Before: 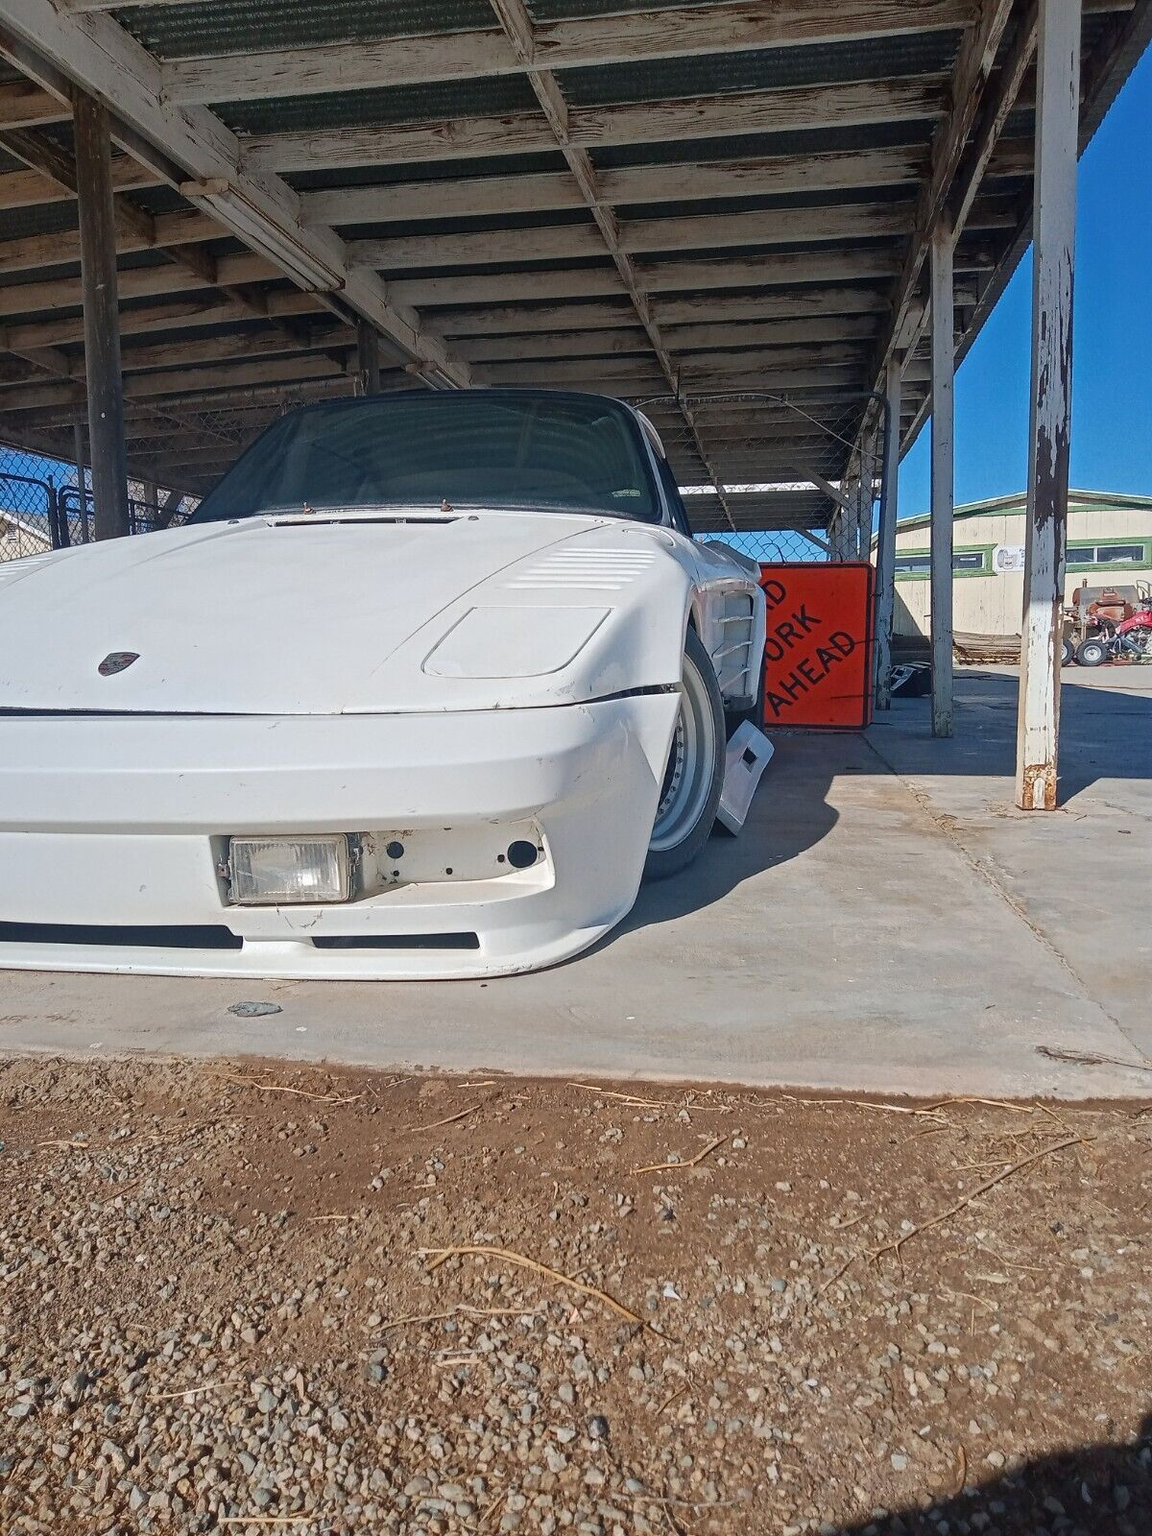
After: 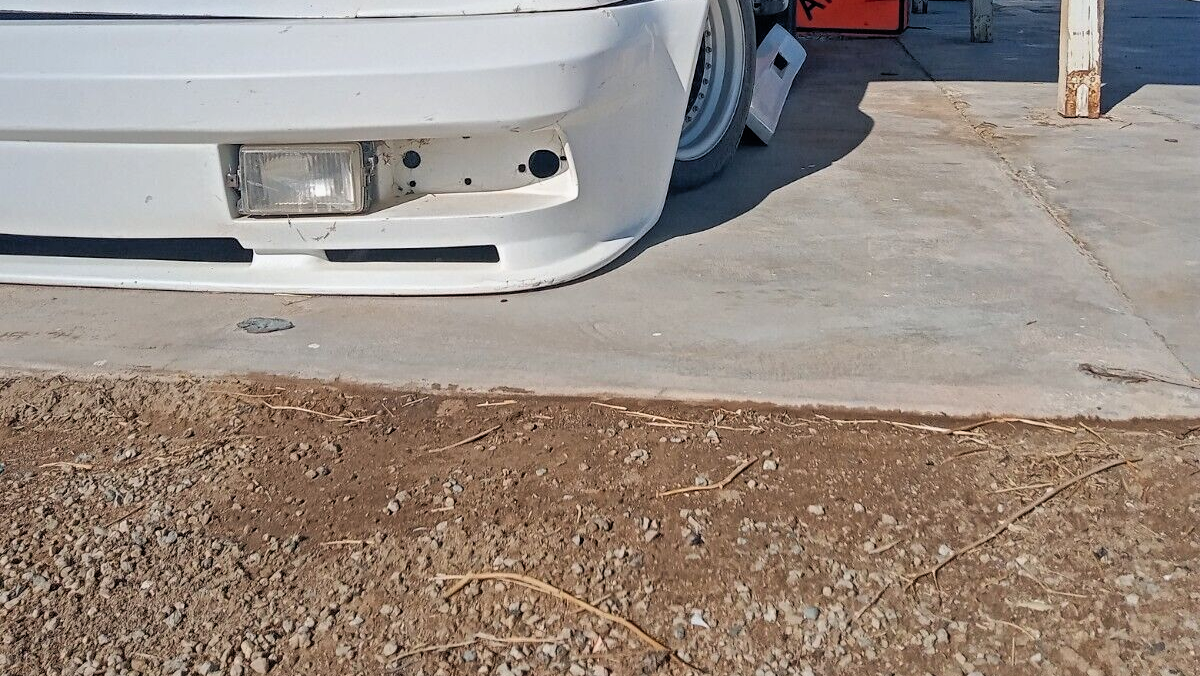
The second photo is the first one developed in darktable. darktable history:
crop: top 45.413%, bottom 12.278%
shadows and highlights: on, module defaults
filmic rgb: middle gray luminance 8.6%, black relative exposure -6.25 EV, white relative exposure 2.71 EV, target black luminance 0%, hardness 4.72, latitude 73.44%, contrast 1.338, shadows ↔ highlights balance 9.93%
